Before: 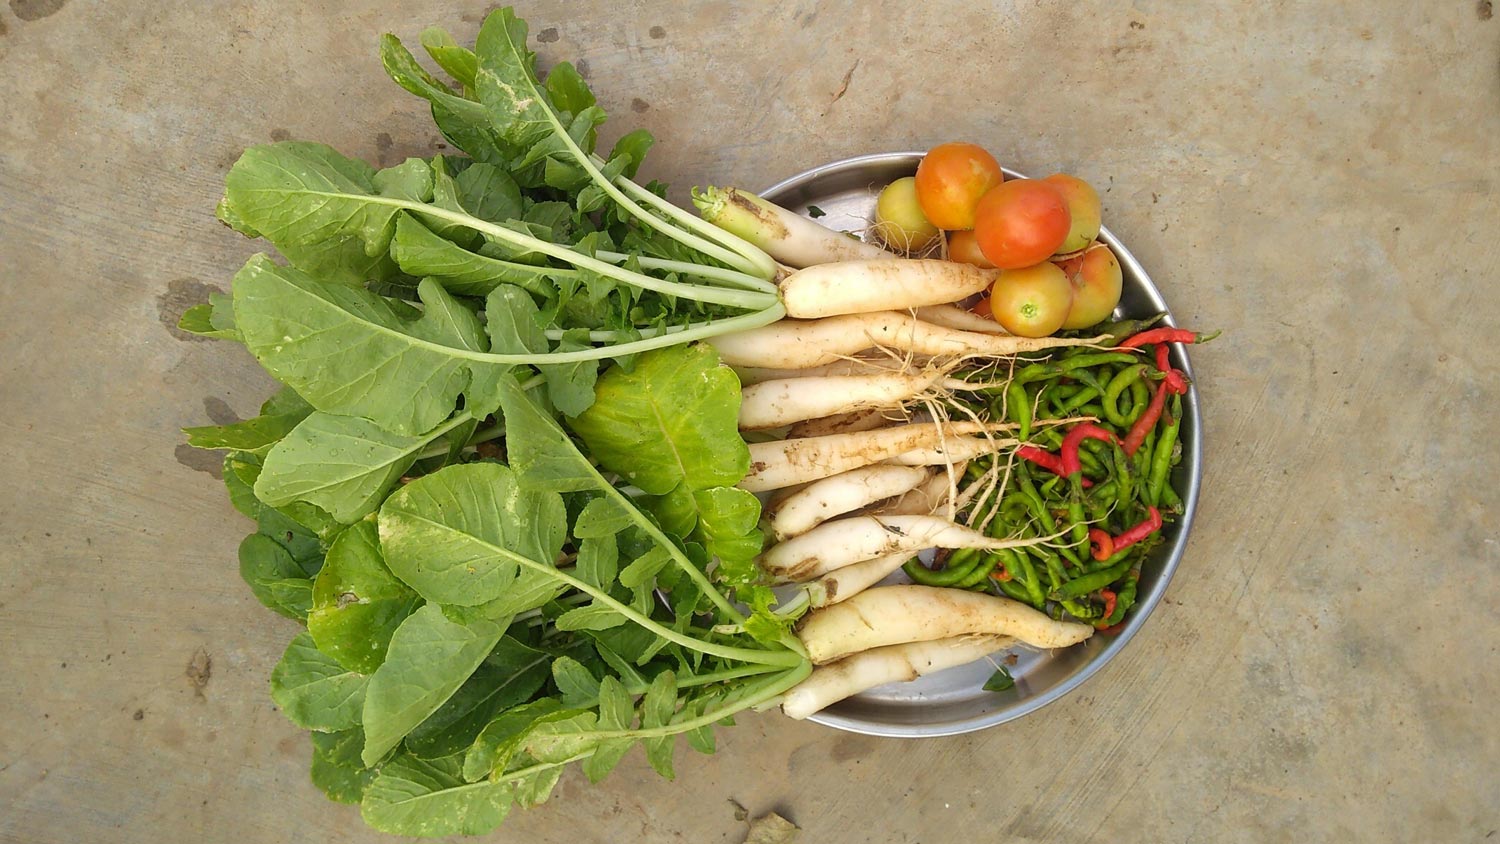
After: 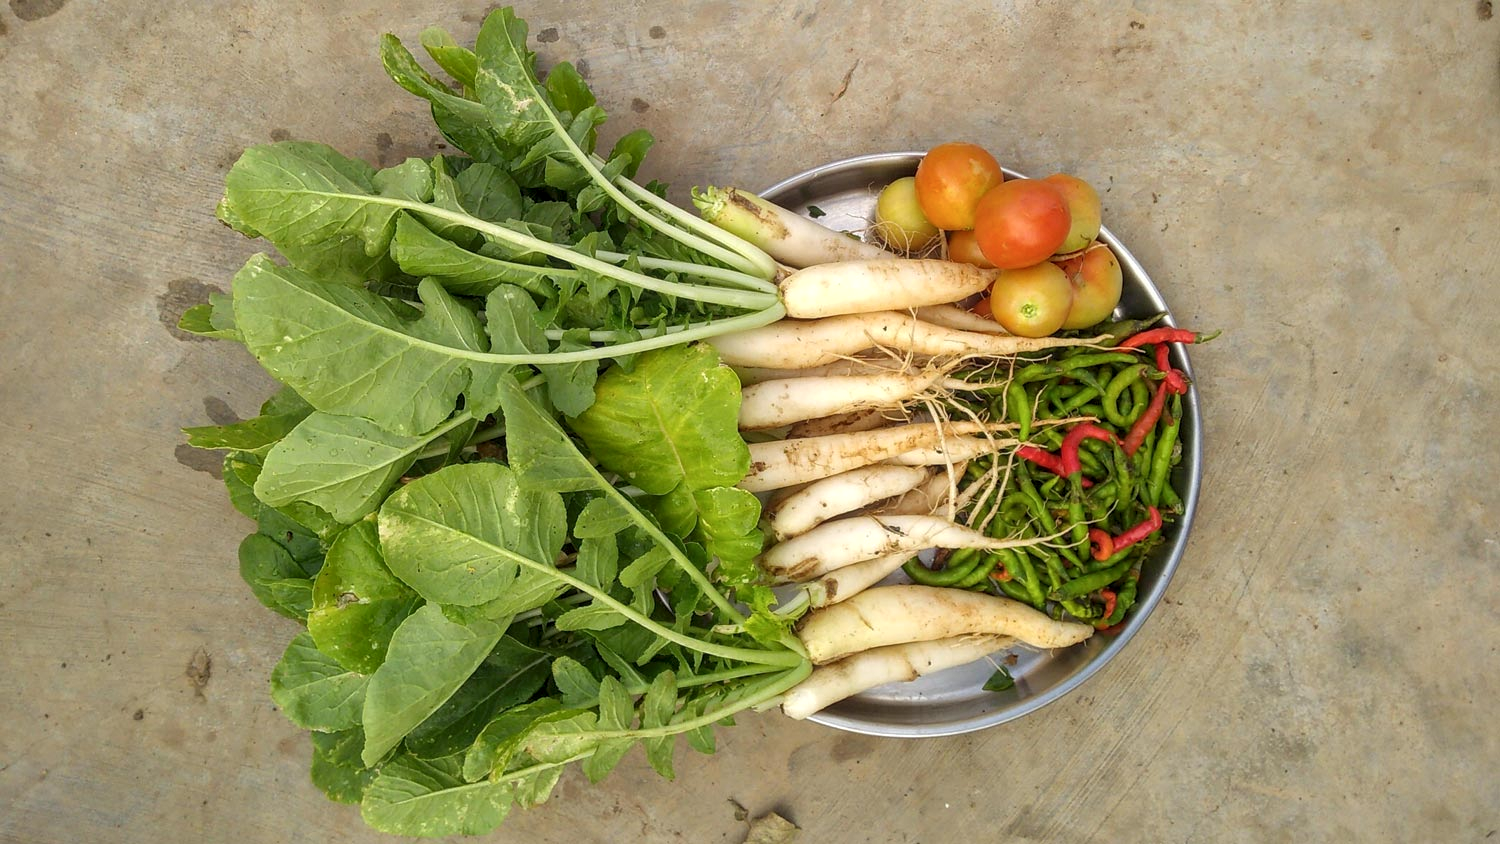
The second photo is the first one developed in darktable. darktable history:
local contrast: on, module defaults
color balance rgb: perceptual saturation grading › global saturation -1%
